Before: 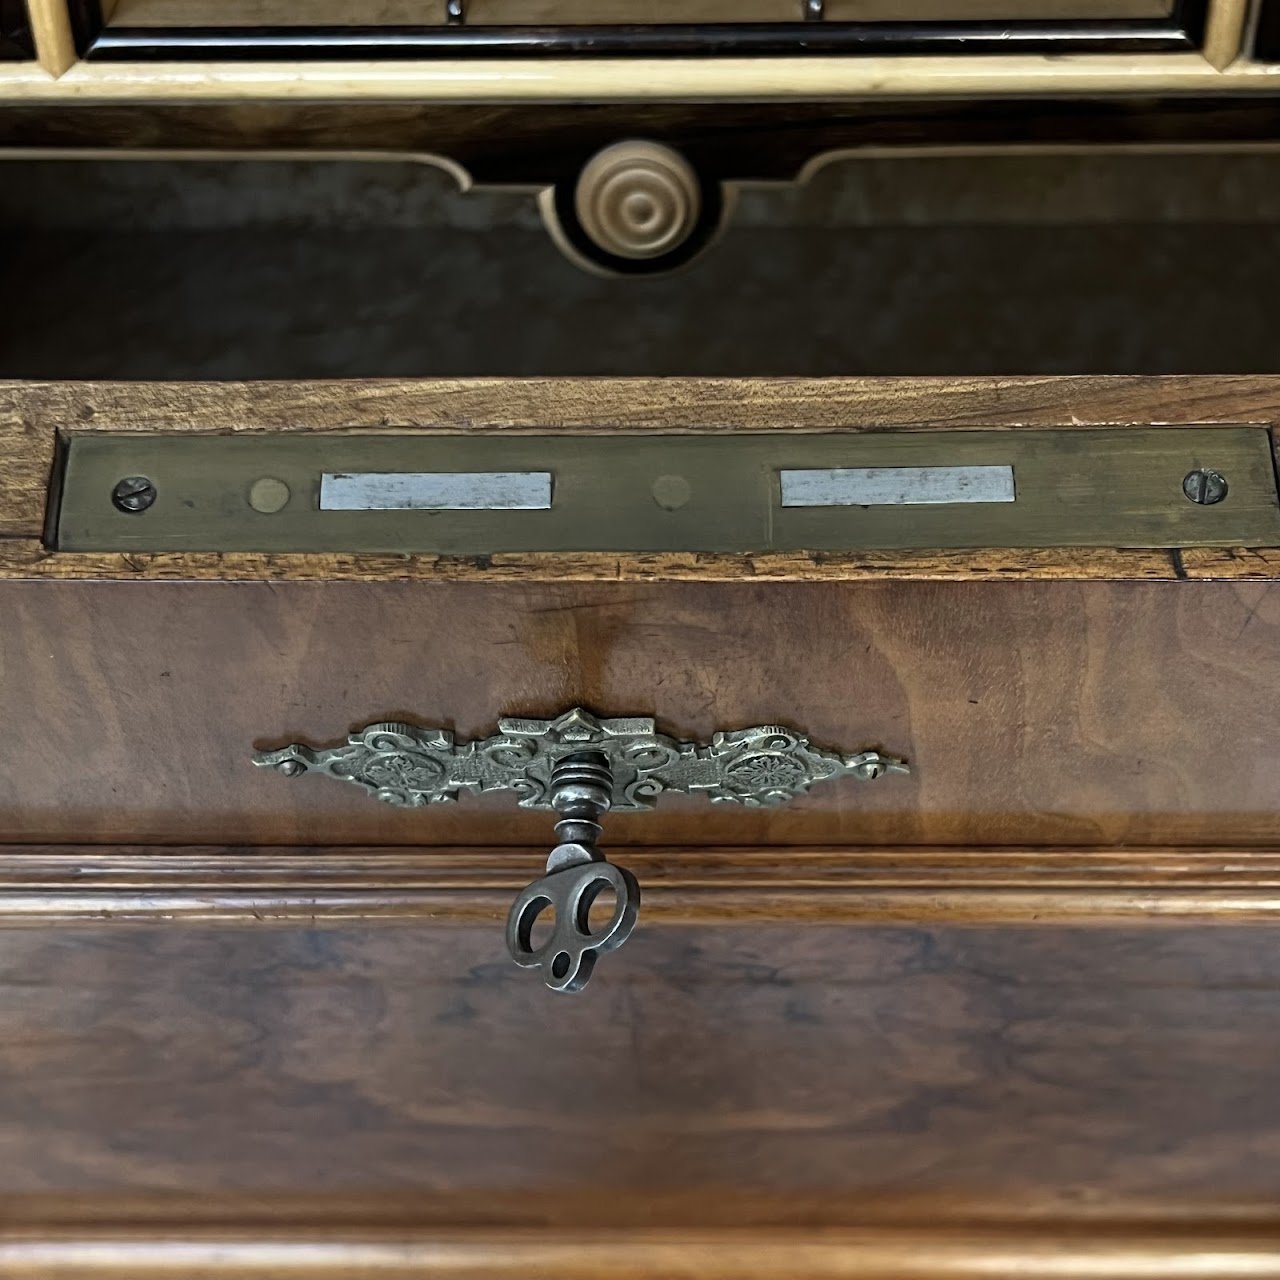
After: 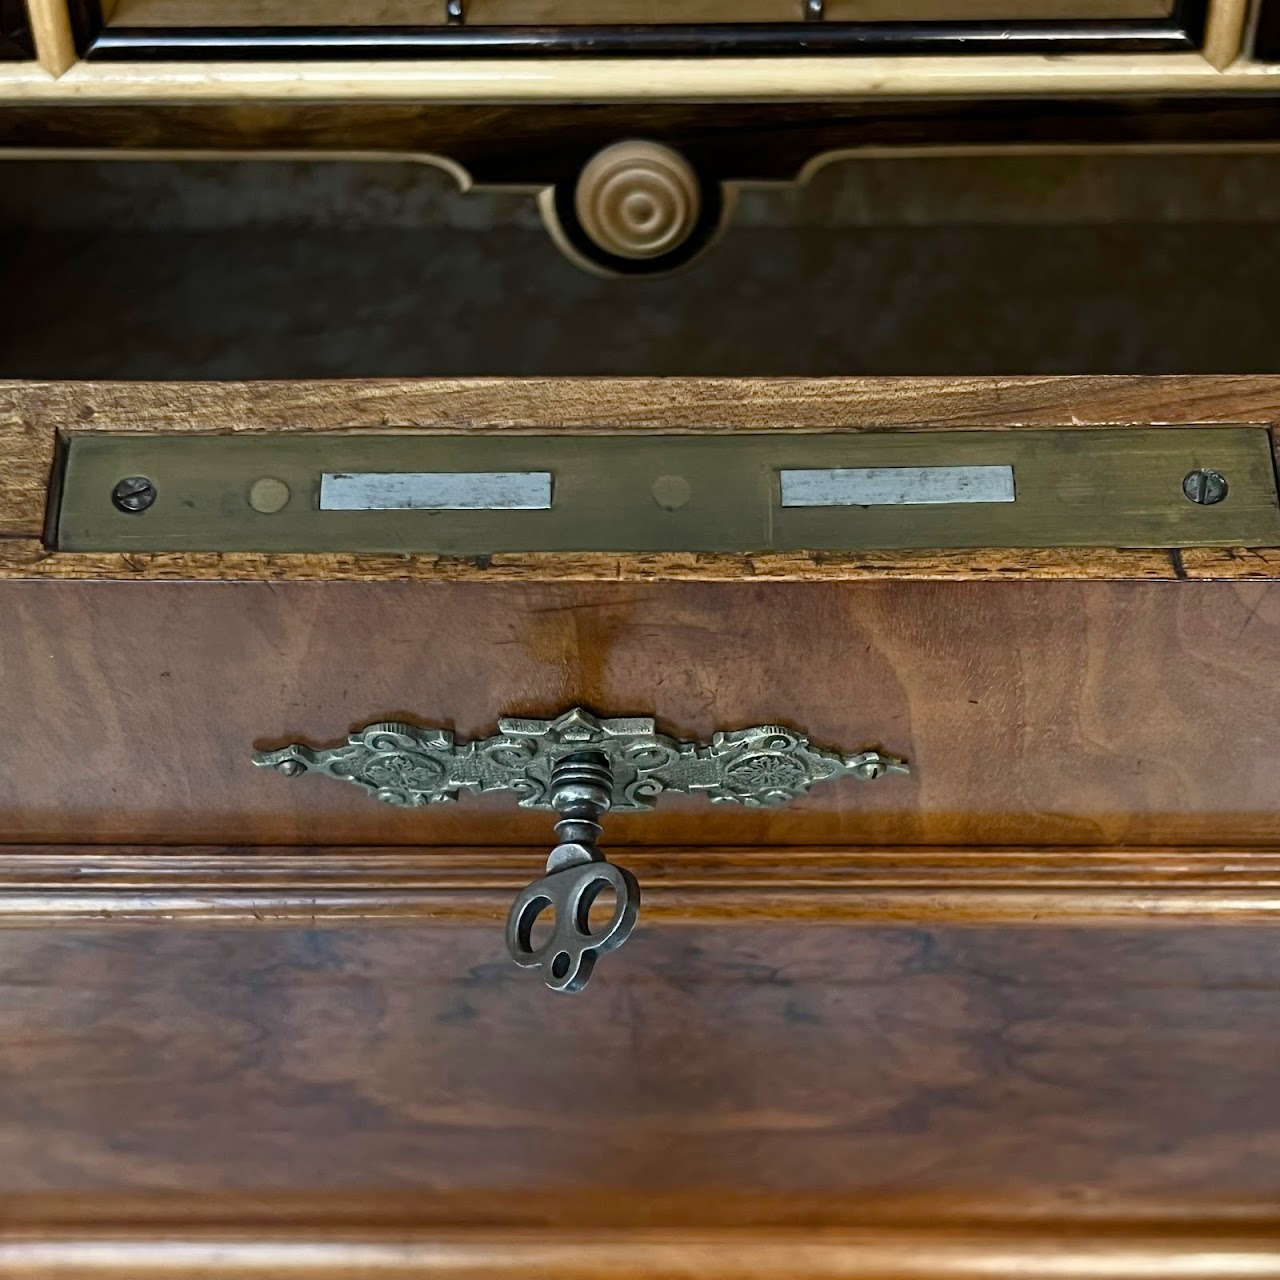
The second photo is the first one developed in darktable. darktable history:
color balance rgb: linear chroma grading › global chroma 22.822%, perceptual saturation grading › global saturation -9.706%, perceptual saturation grading › highlights -26.657%, perceptual saturation grading › shadows 21.282%
